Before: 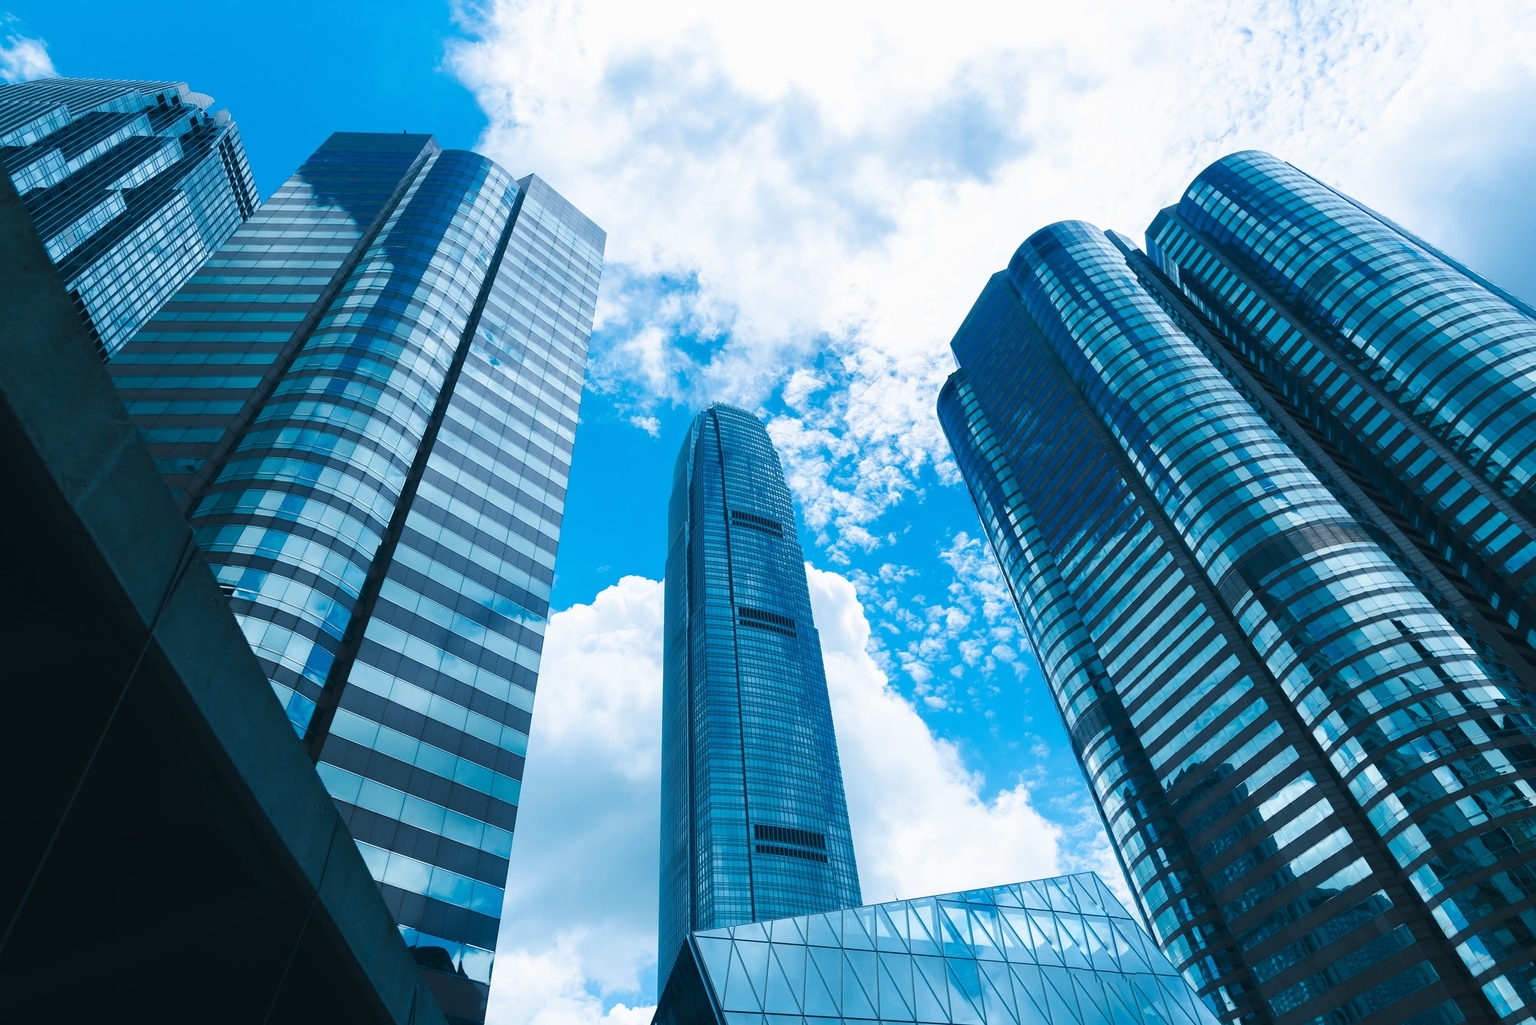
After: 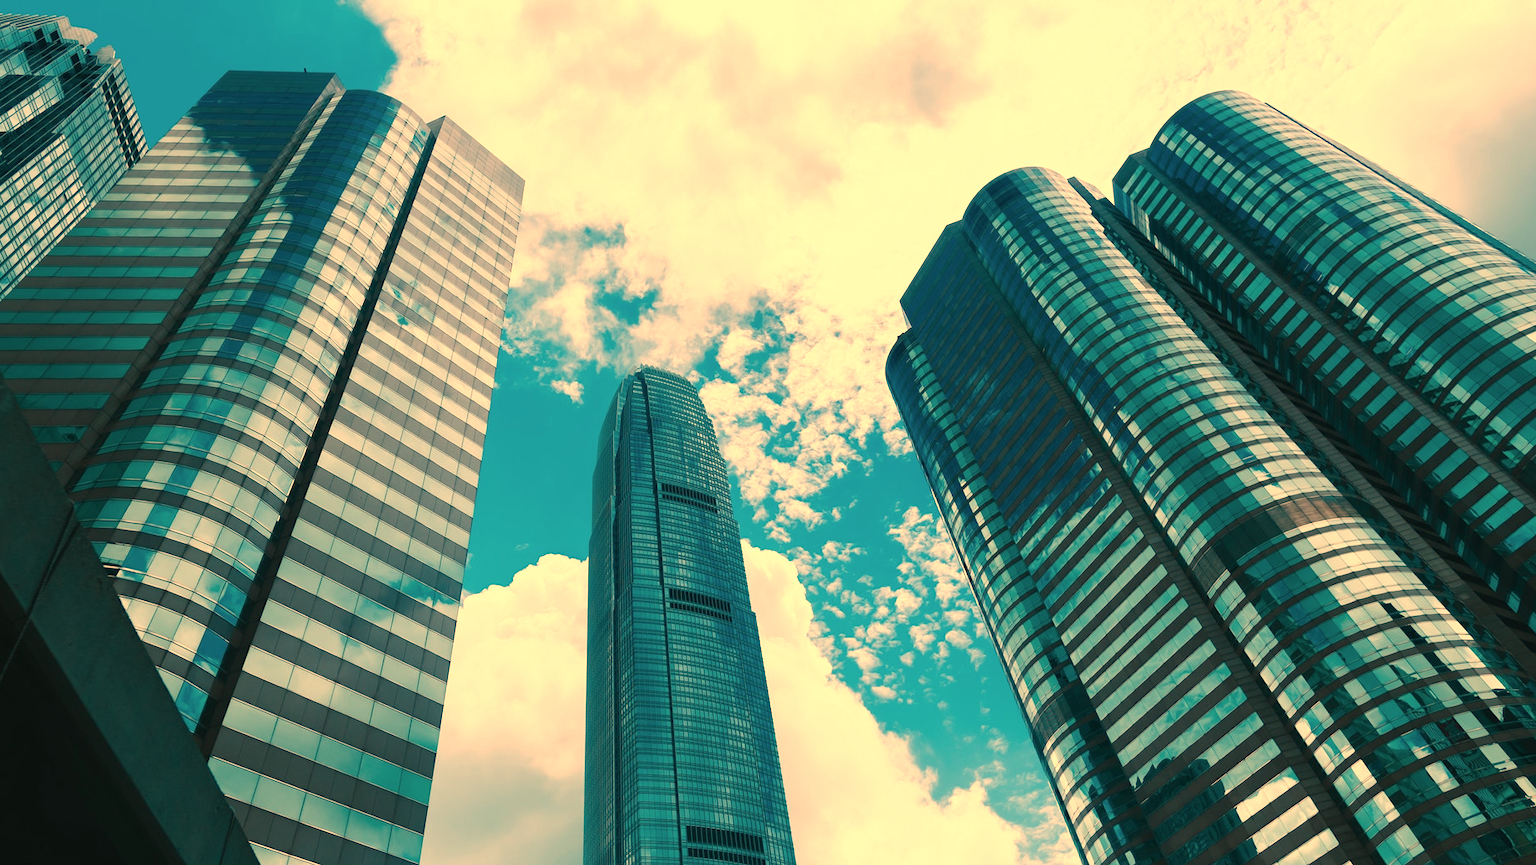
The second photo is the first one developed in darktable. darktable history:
contrast brightness saturation: saturation -0.05
crop: left 8.155%, top 6.611%, bottom 15.385%
white balance: red 1.467, blue 0.684
tone equalizer: on, module defaults
